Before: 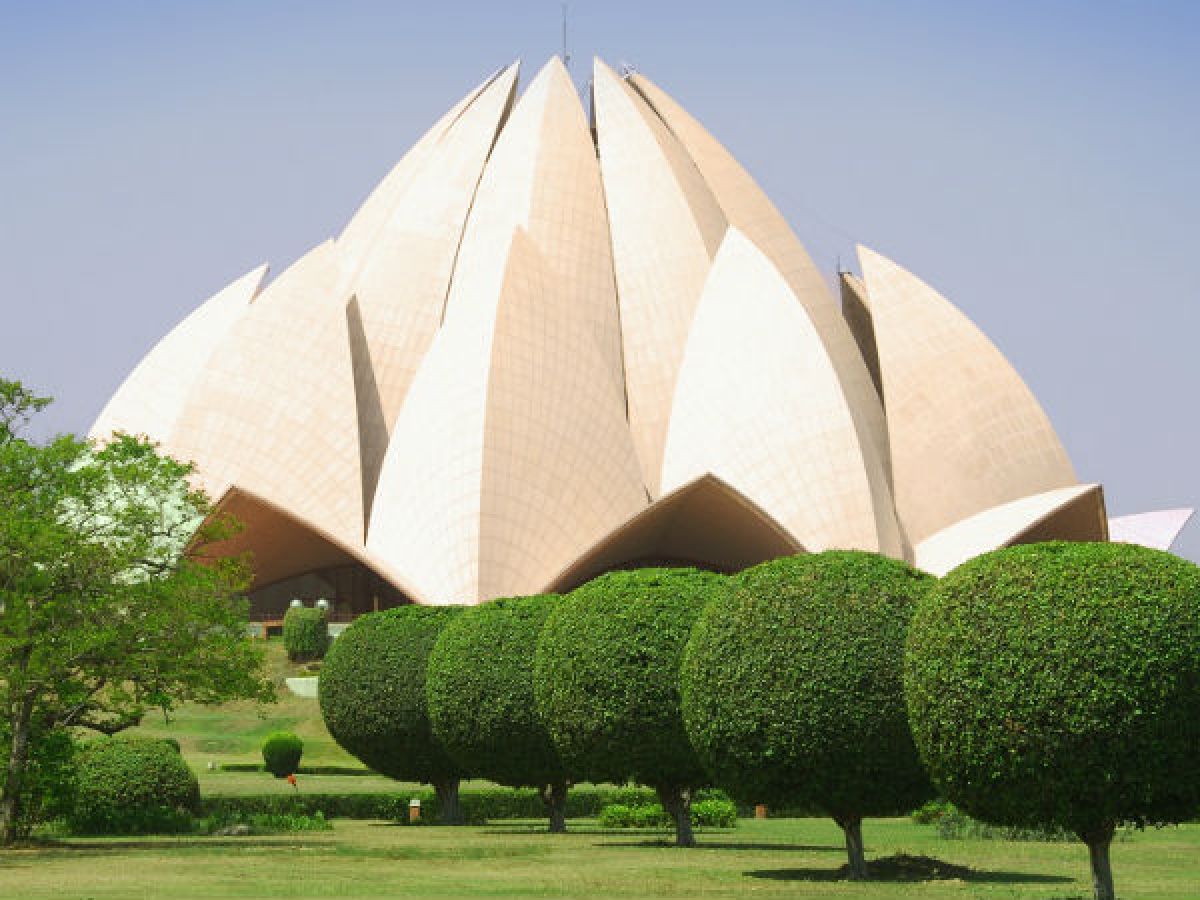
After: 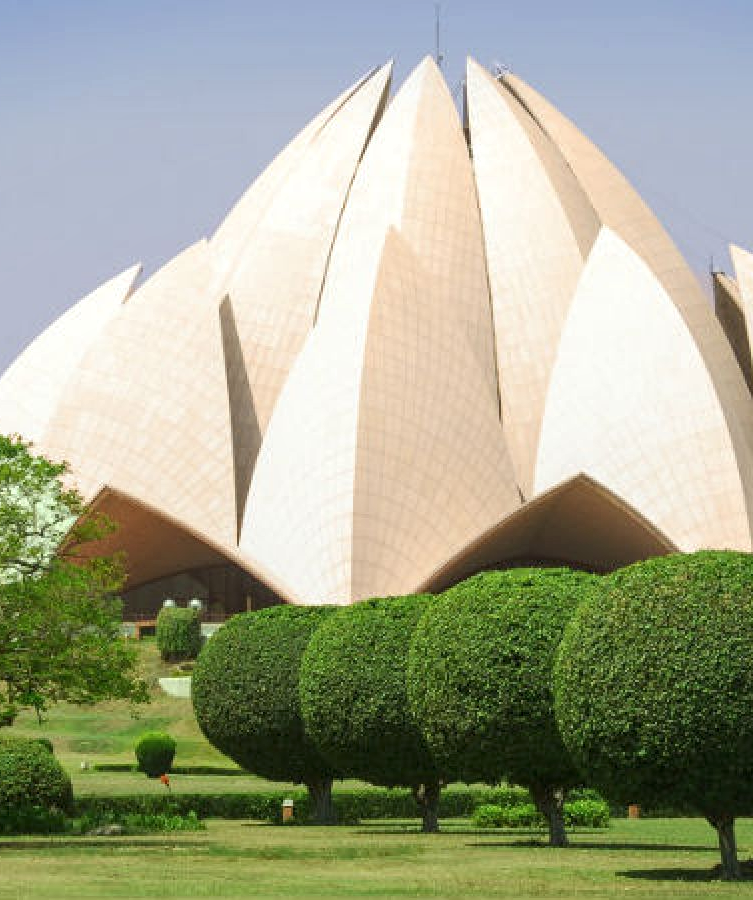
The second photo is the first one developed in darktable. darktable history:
crop: left 10.644%, right 26.528%
local contrast: on, module defaults
